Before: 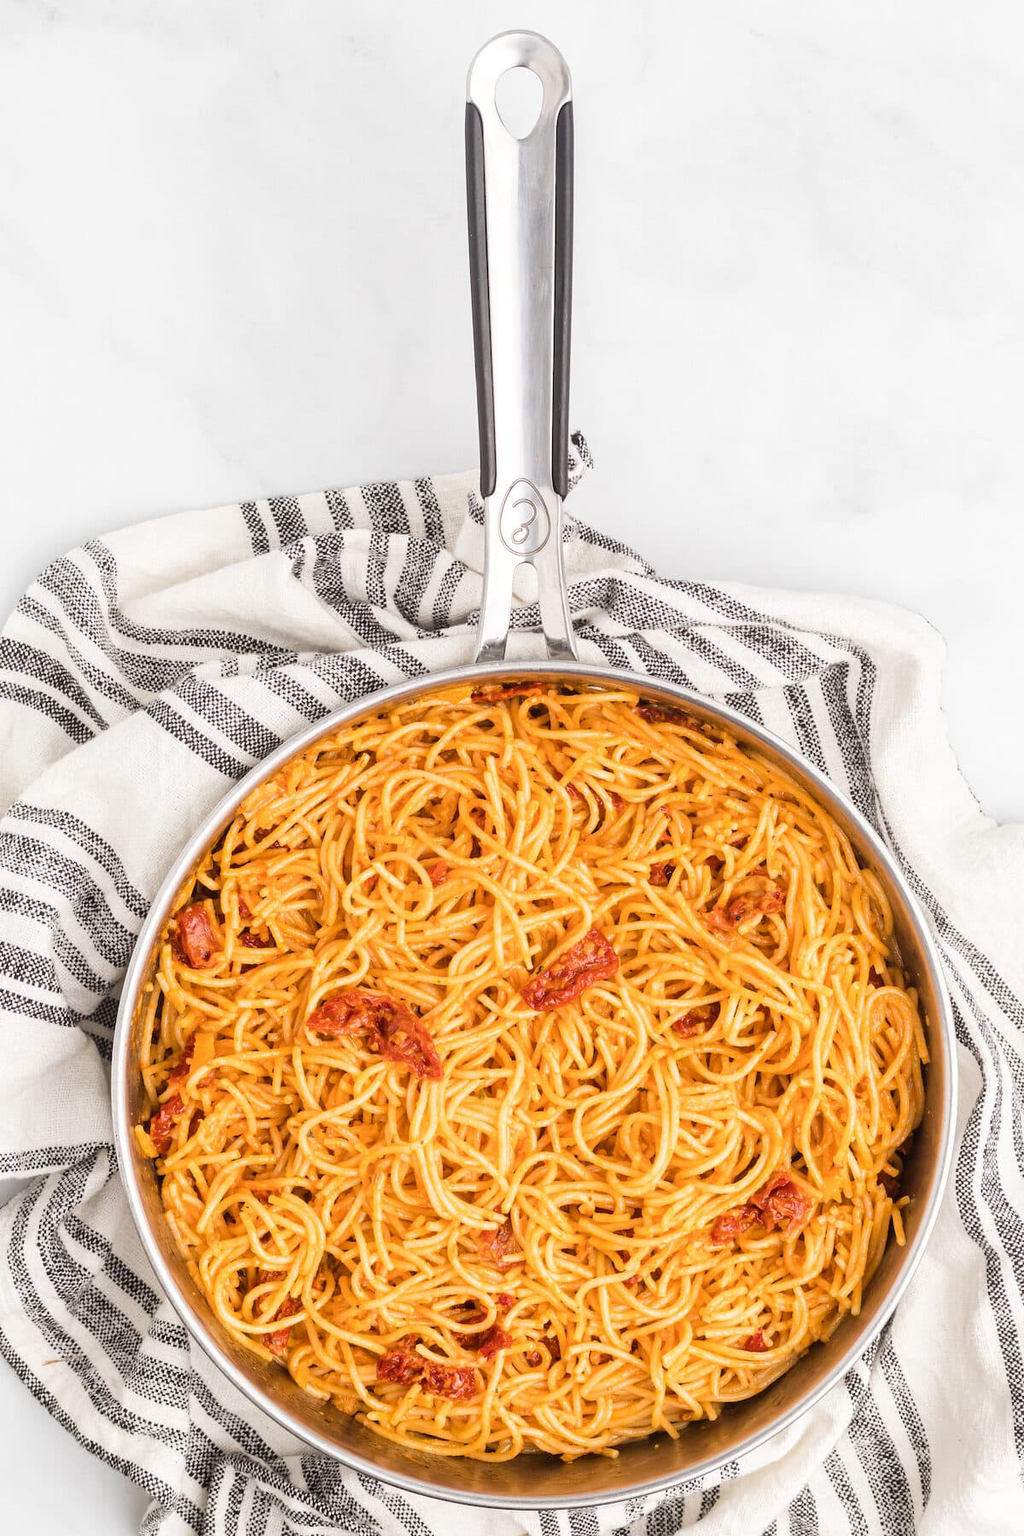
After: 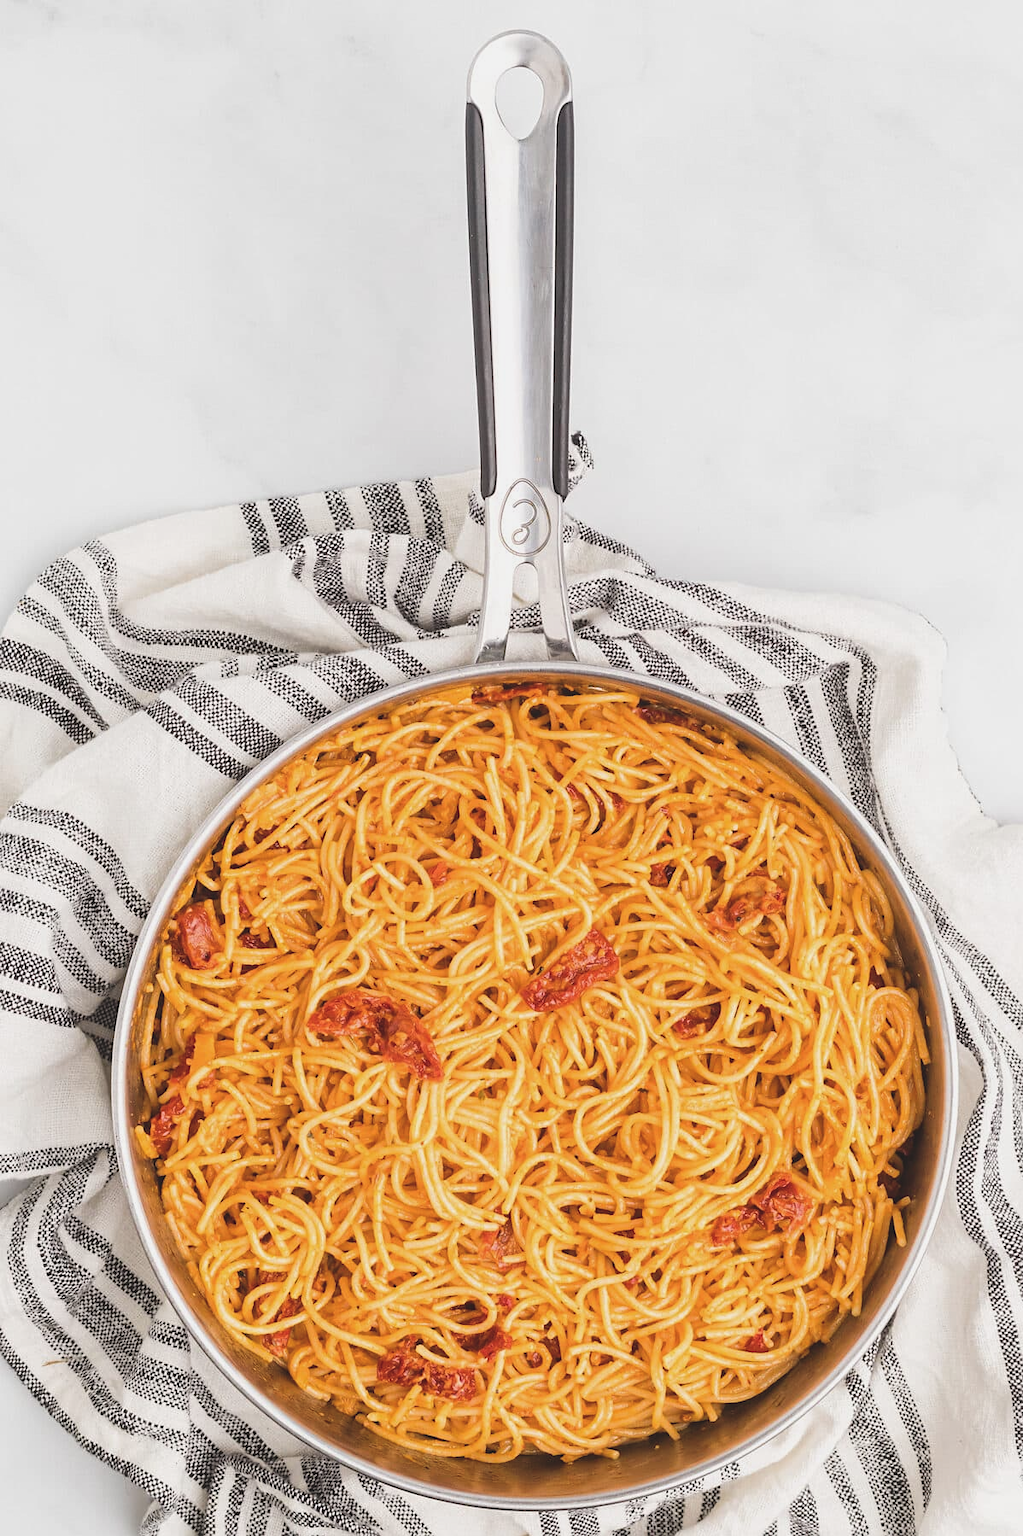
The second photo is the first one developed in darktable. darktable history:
sharpen: amount 0.2
exposure: black level correction -0.014, exposure -0.193 EV, compensate highlight preservation false
